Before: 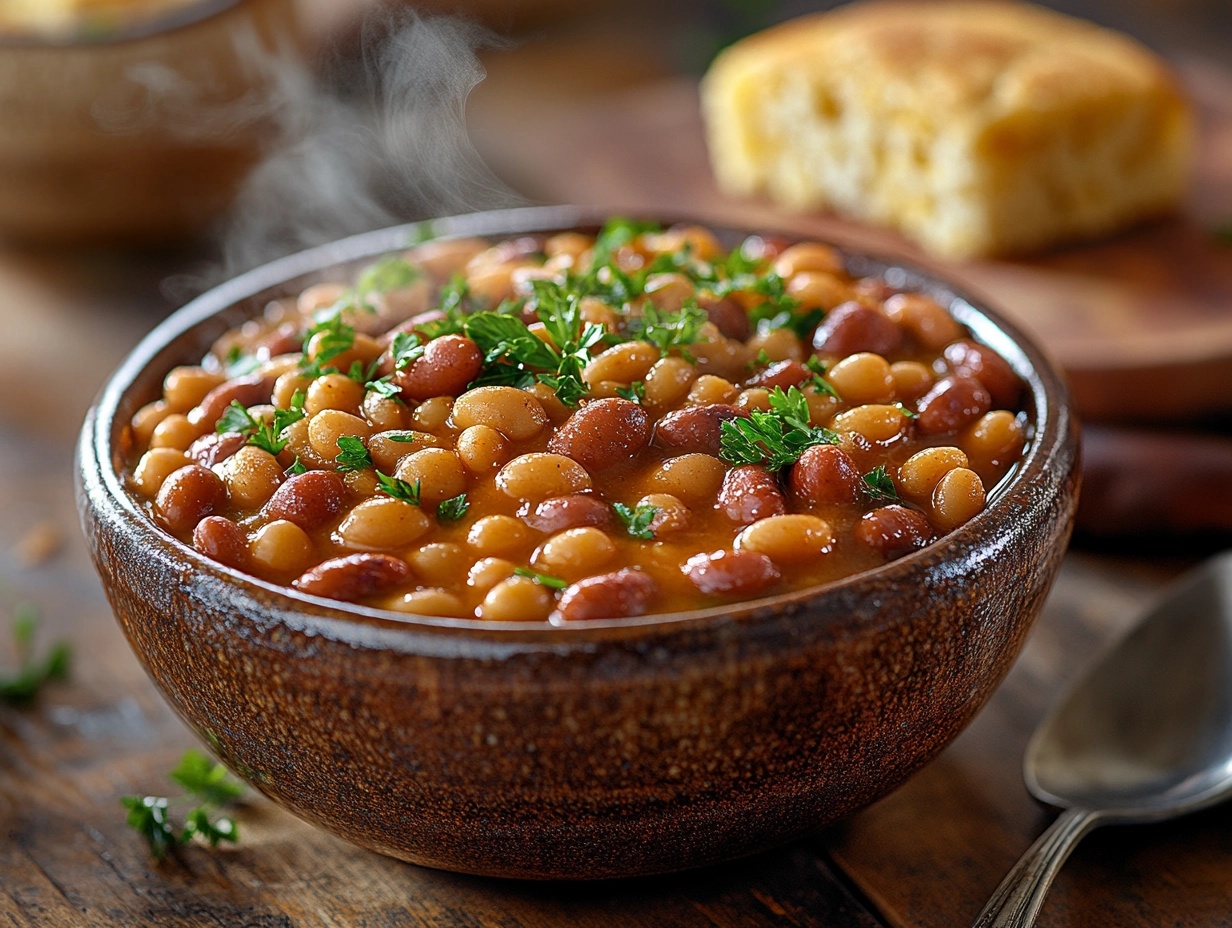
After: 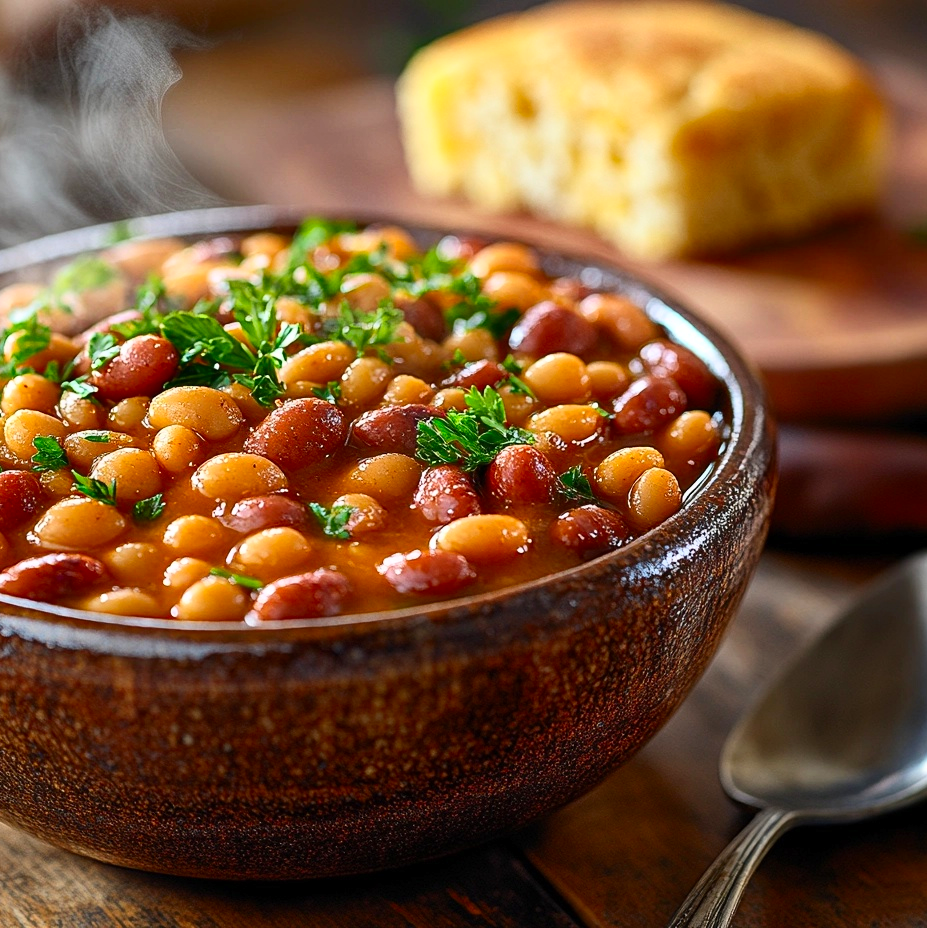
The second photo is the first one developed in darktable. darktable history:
crop and rotate: left 24.754%
contrast brightness saturation: contrast 0.23, brightness 0.107, saturation 0.293
